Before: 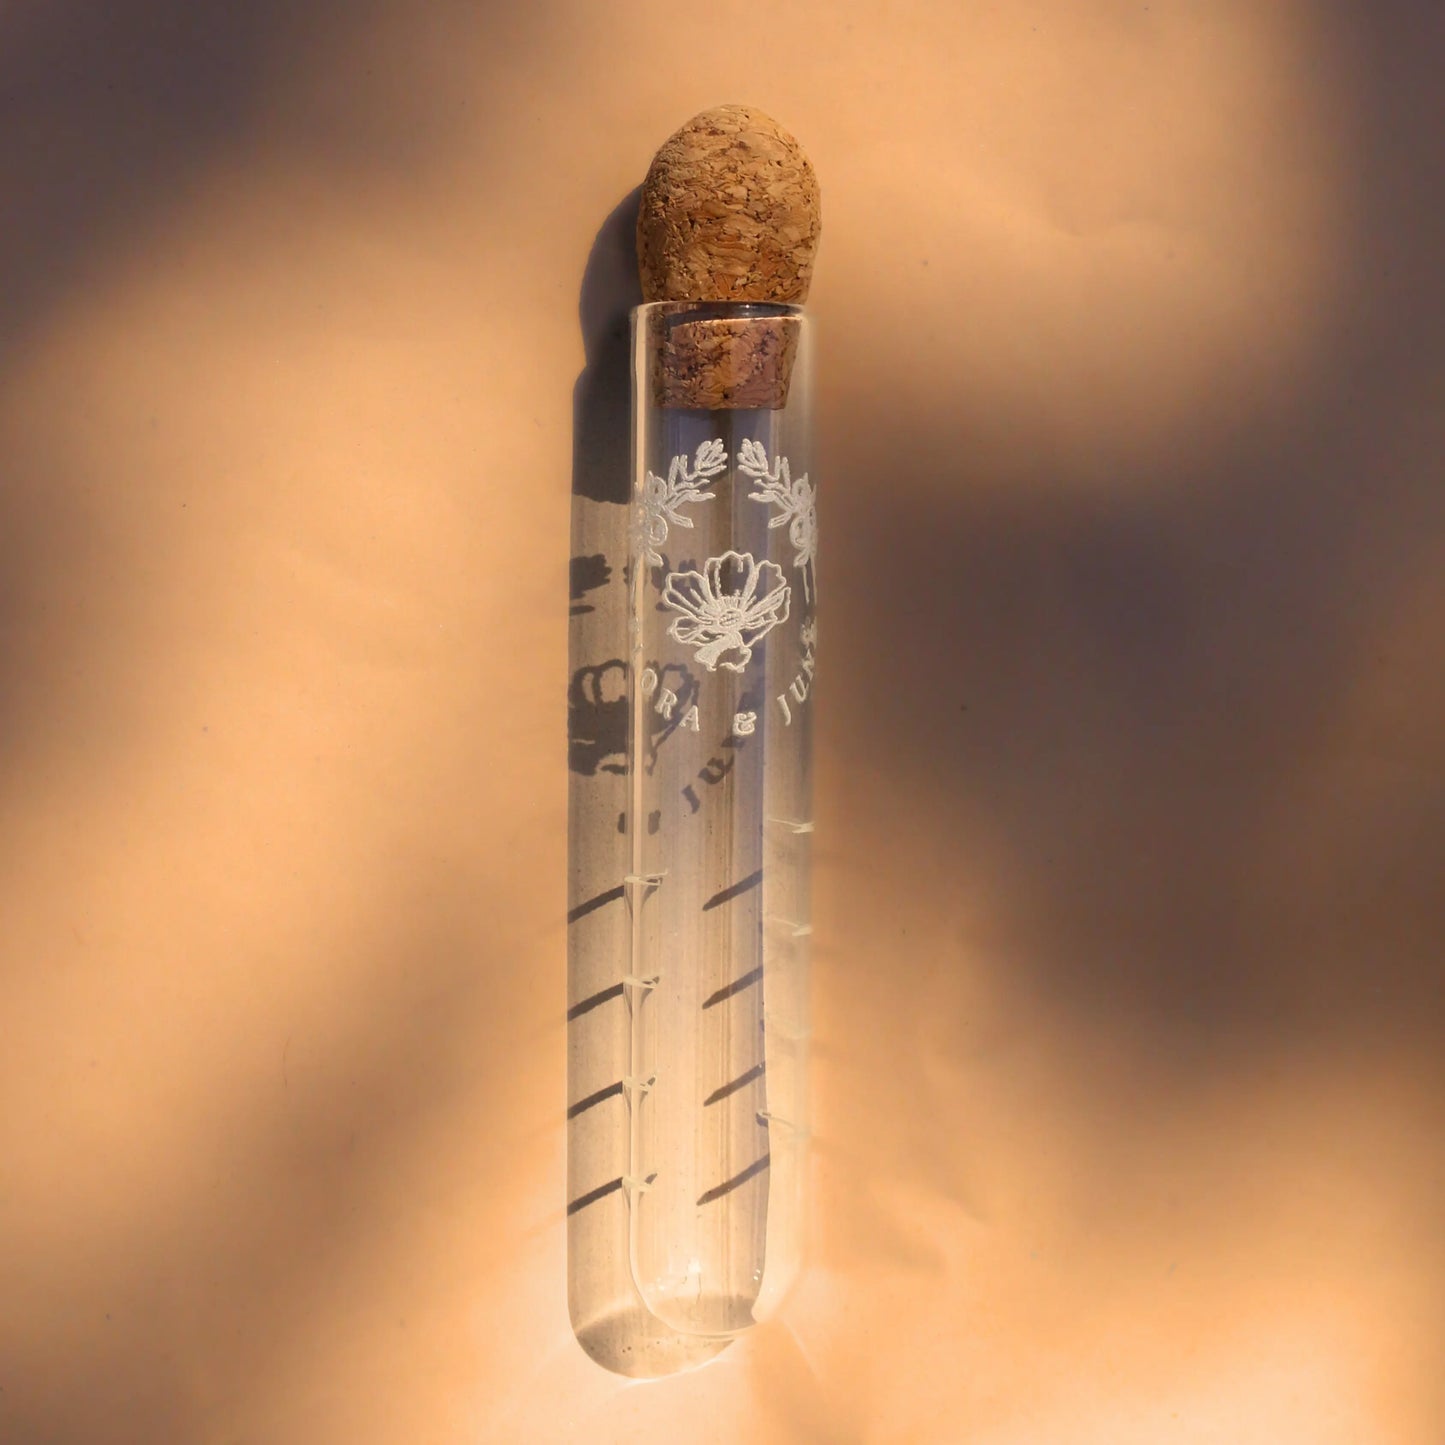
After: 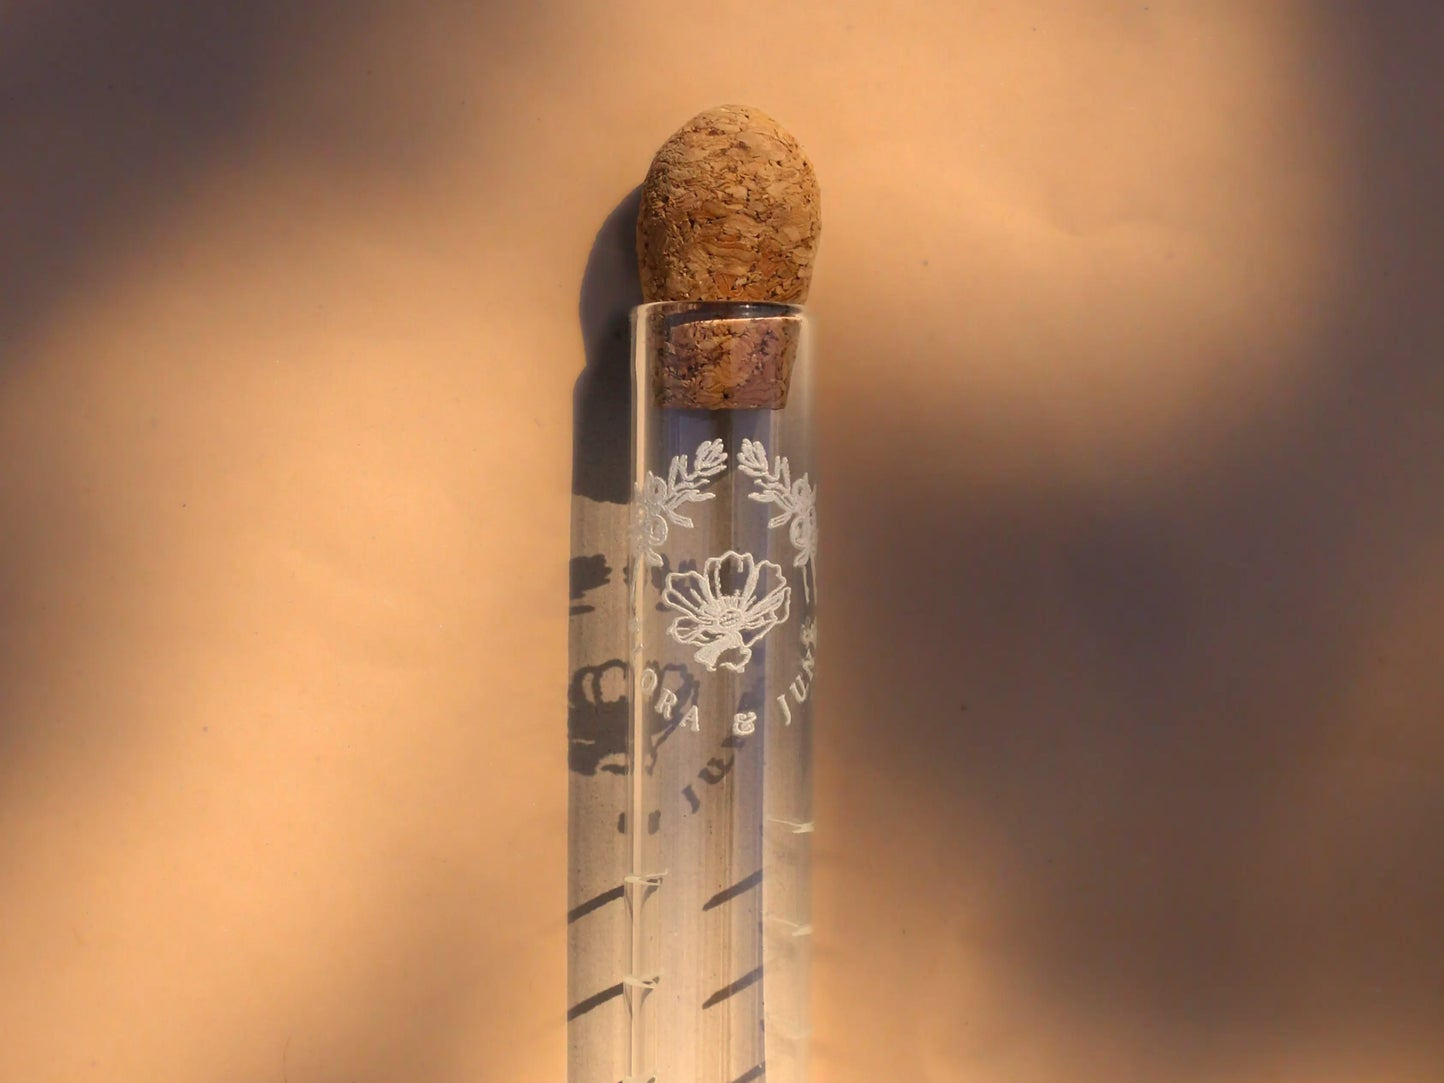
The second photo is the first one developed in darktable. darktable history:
base curve: curves: ch0 [(0, 0) (0.297, 0.298) (1, 1)], preserve colors none
crop: bottom 24.967%
